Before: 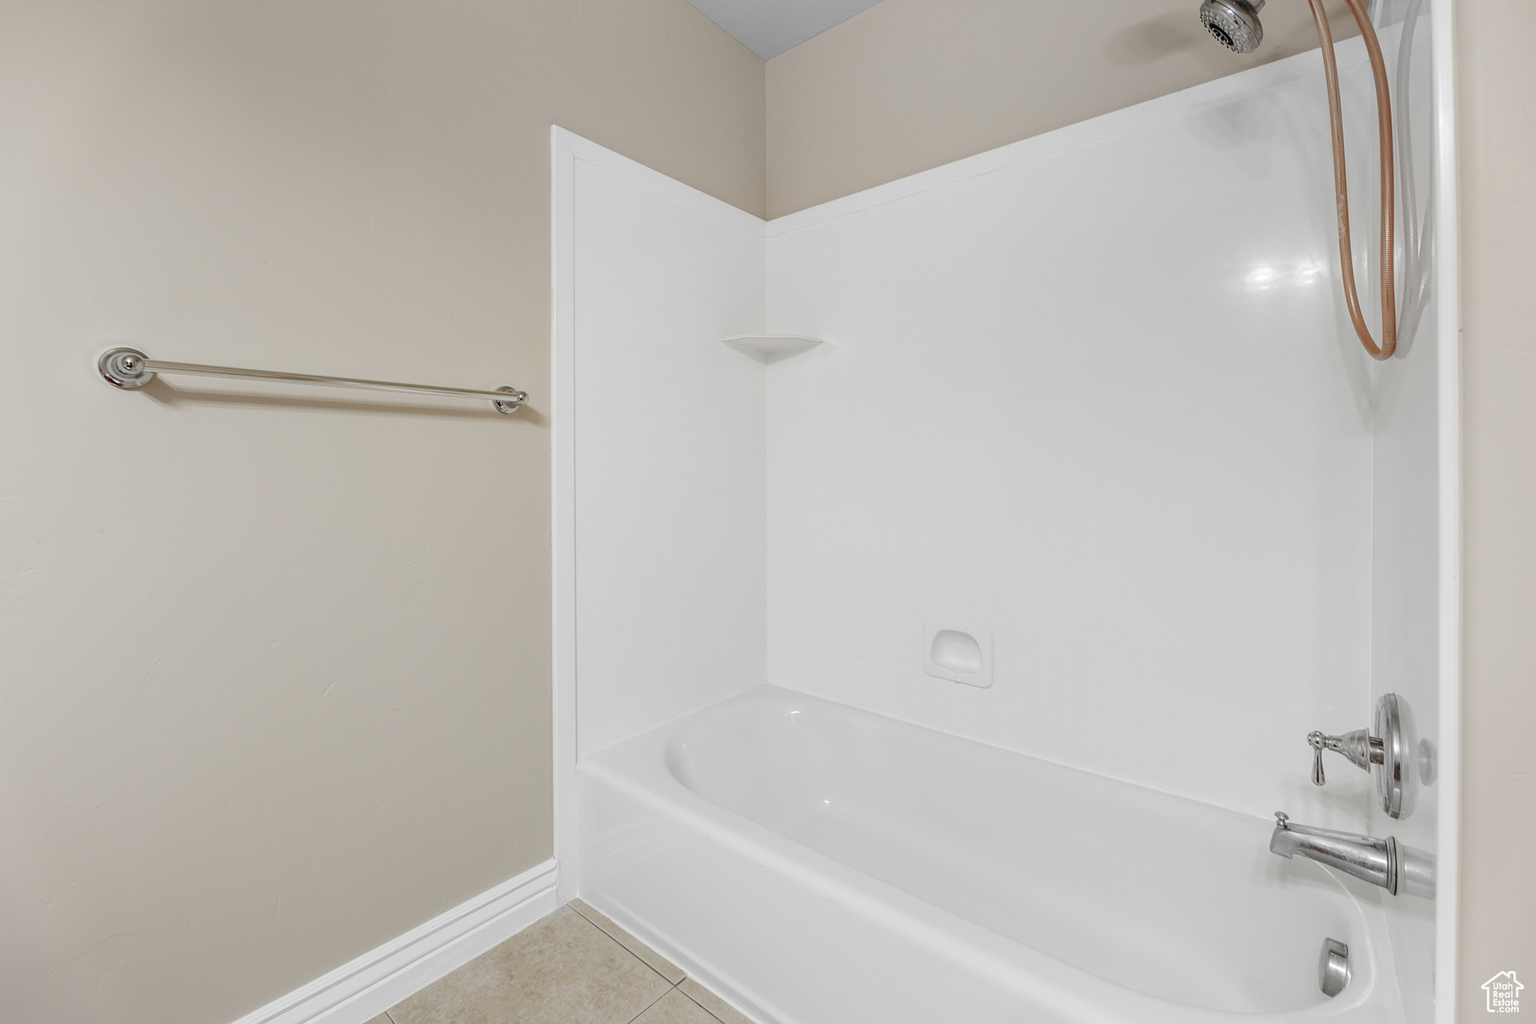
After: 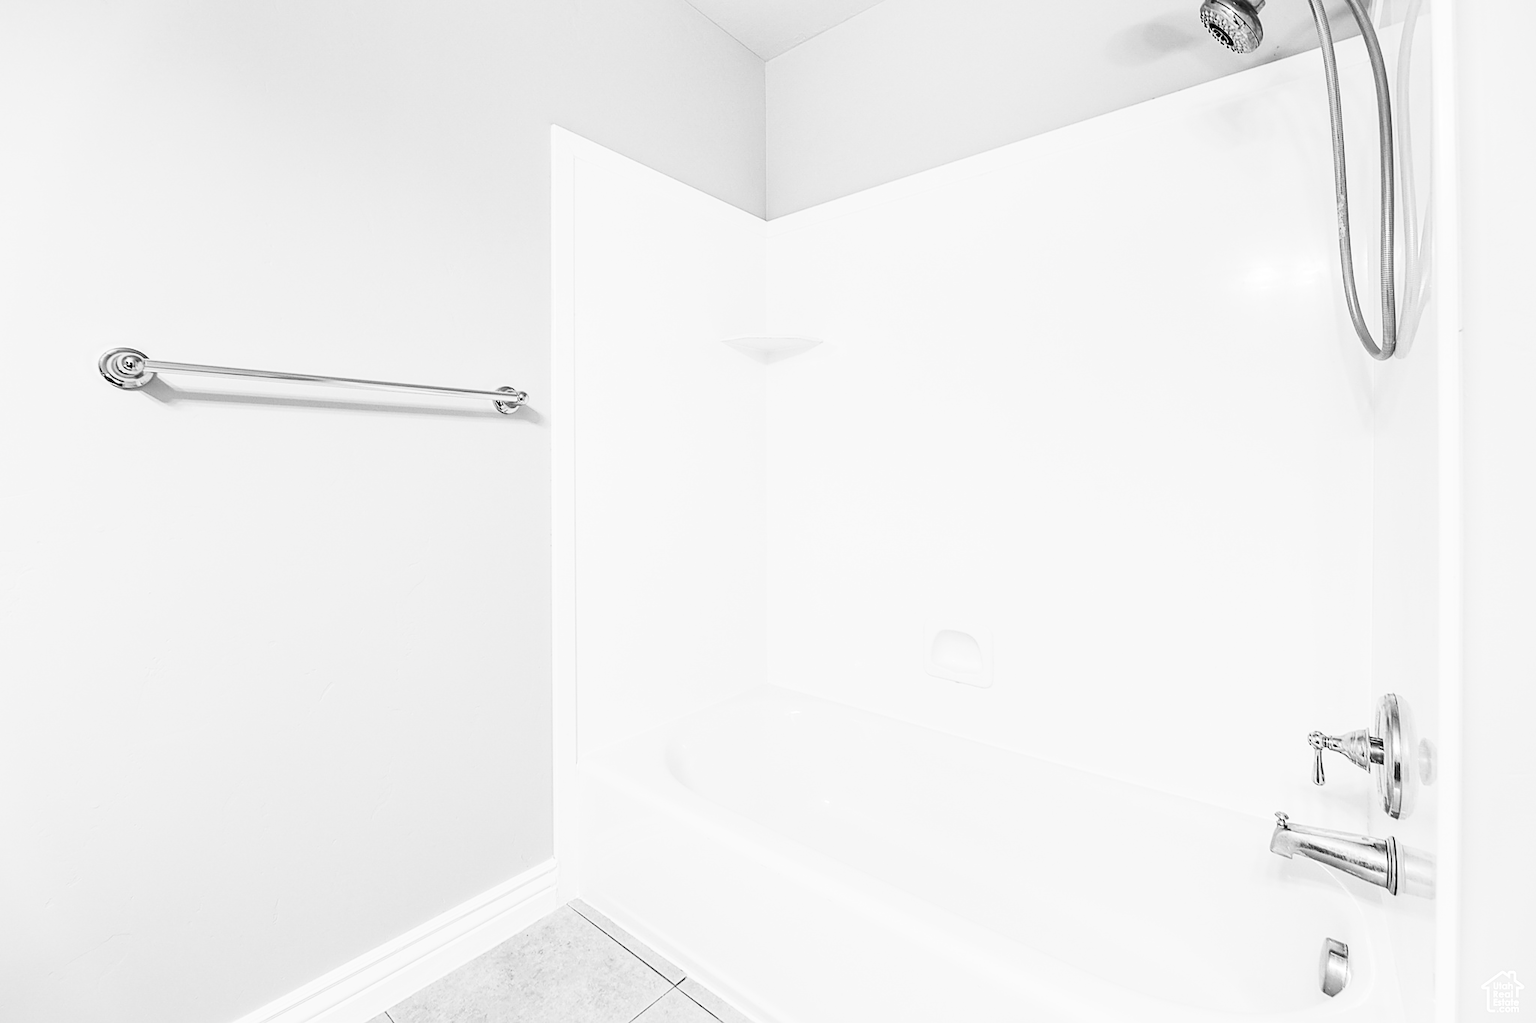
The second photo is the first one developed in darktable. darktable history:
sharpen: on, module defaults
contrast brightness saturation: contrast 0.522, brightness 0.455, saturation -0.999
